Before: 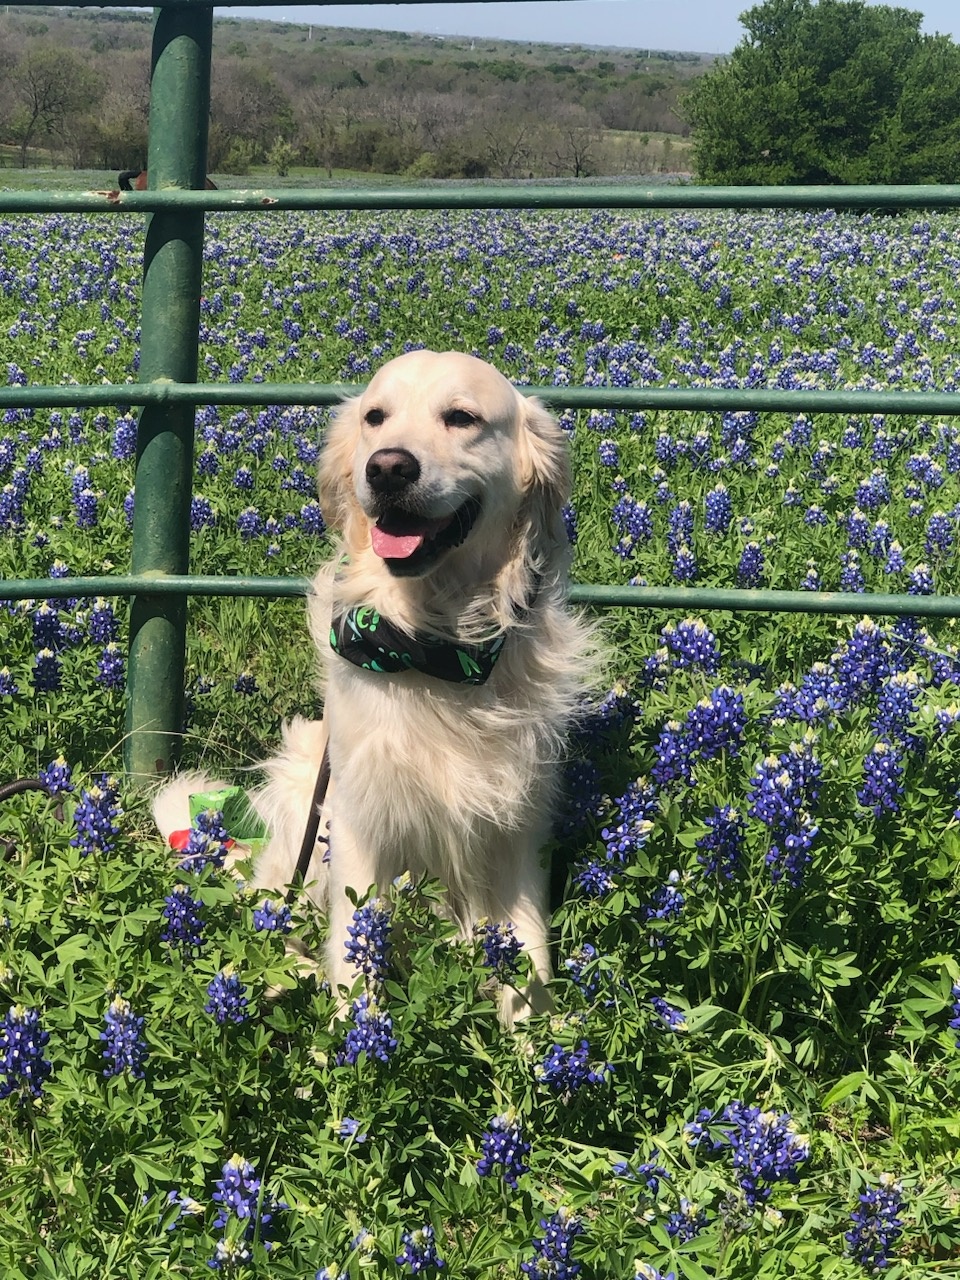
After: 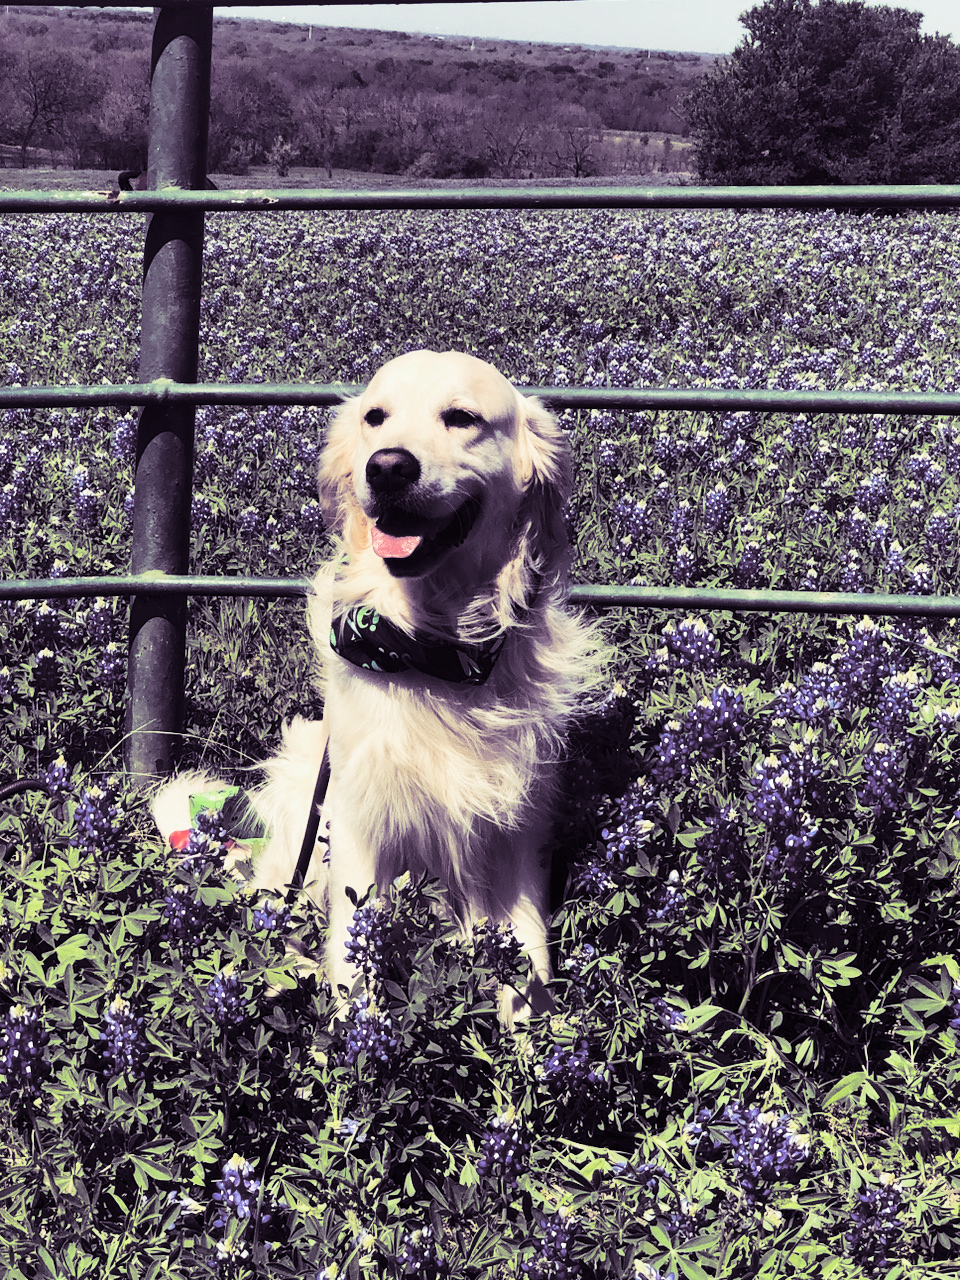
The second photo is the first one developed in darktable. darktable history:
contrast brightness saturation: contrast 0.28
split-toning: shadows › hue 266.4°, shadows › saturation 0.4, highlights › hue 61.2°, highlights › saturation 0.3, compress 0%
